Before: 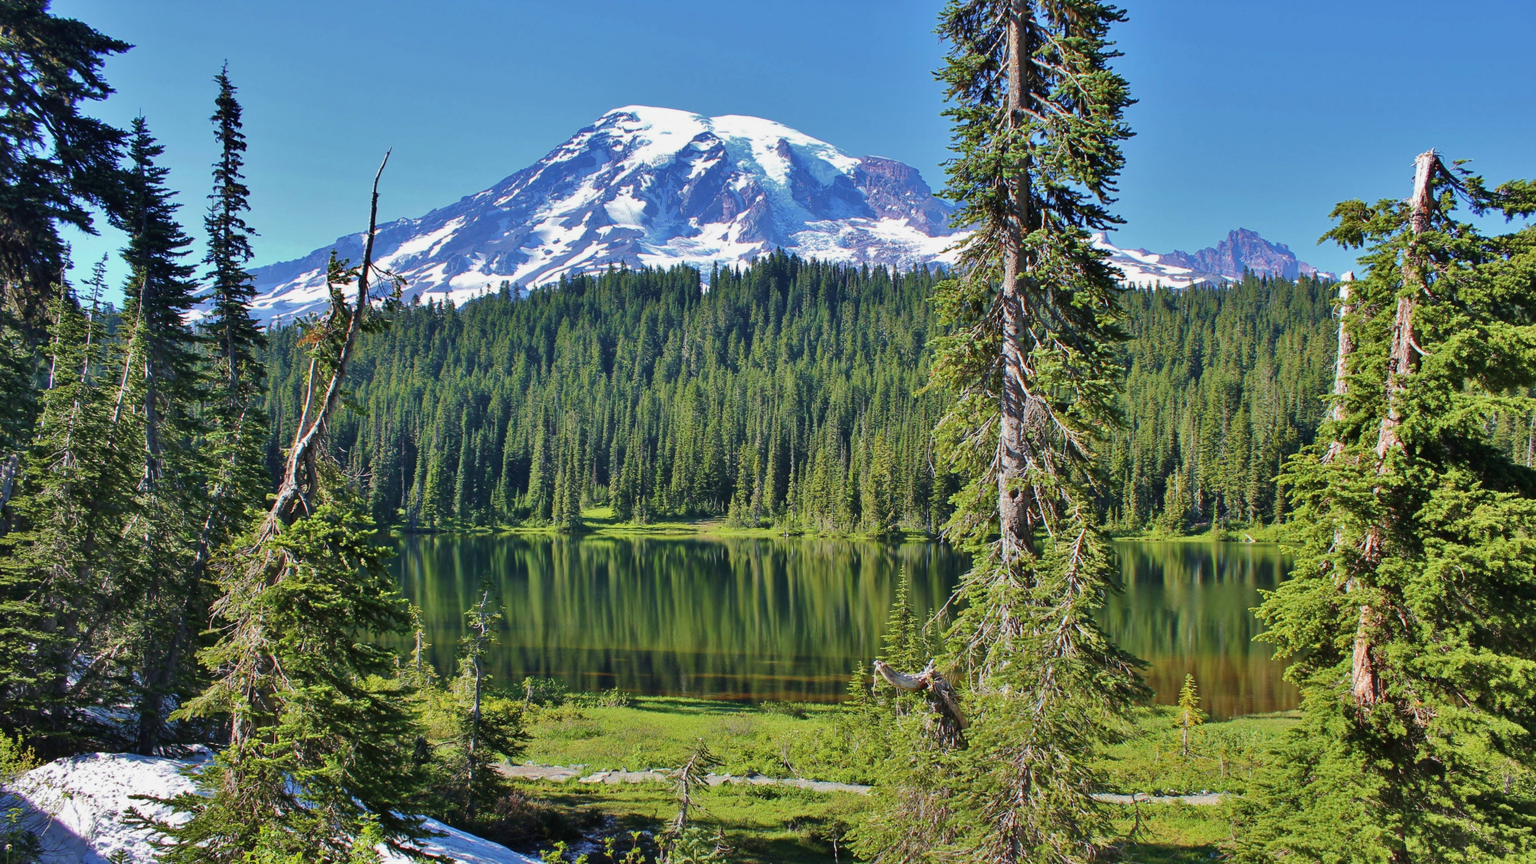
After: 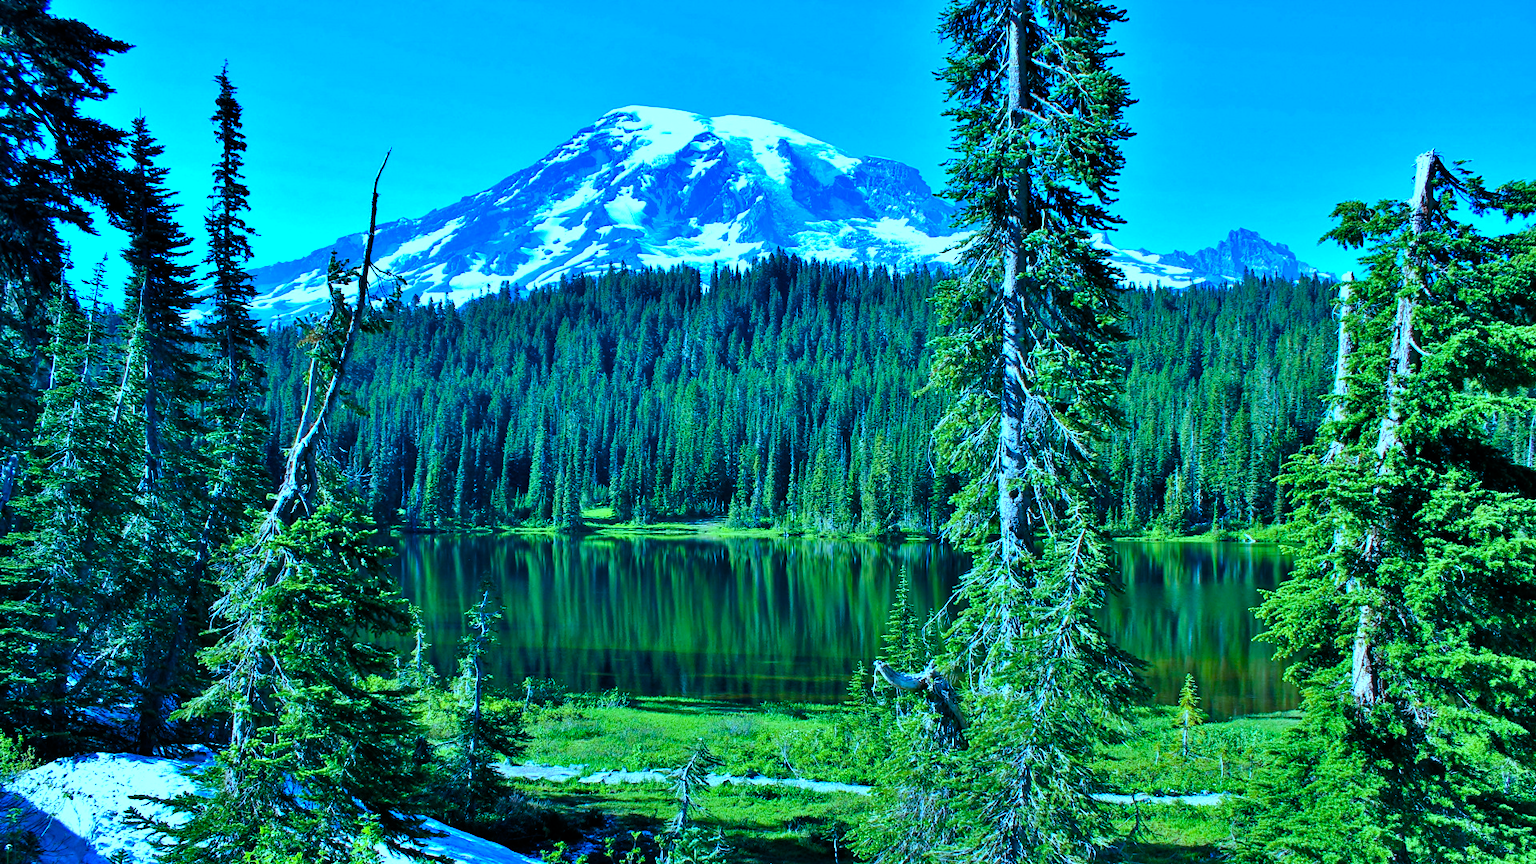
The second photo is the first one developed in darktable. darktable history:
color balance rgb: shadows lift › luminance -7.7%, shadows lift › chroma 2.13%, shadows lift › hue 165.27°, power › luminance -7.77%, power › chroma 1.1%, power › hue 215.88°, highlights gain › luminance 15.15%, highlights gain › chroma 7%, highlights gain › hue 125.57°, global offset › luminance -0.33%, global offset › chroma 0.11%, global offset › hue 165.27°, perceptual saturation grading › global saturation 24.42%, perceptual saturation grading › highlights -24.42%, perceptual saturation grading › mid-tones 24.42%, perceptual saturation grading › shadows 40%, perceptual brilliance grading › global brilliance -5%, perceptual brilliance grading › highlights 24.42%, perceptual brilliance grading › mid-tones 7%, perceptual brilliance grading › shadows -5%
white balance: red 0.766, blue 1.537
